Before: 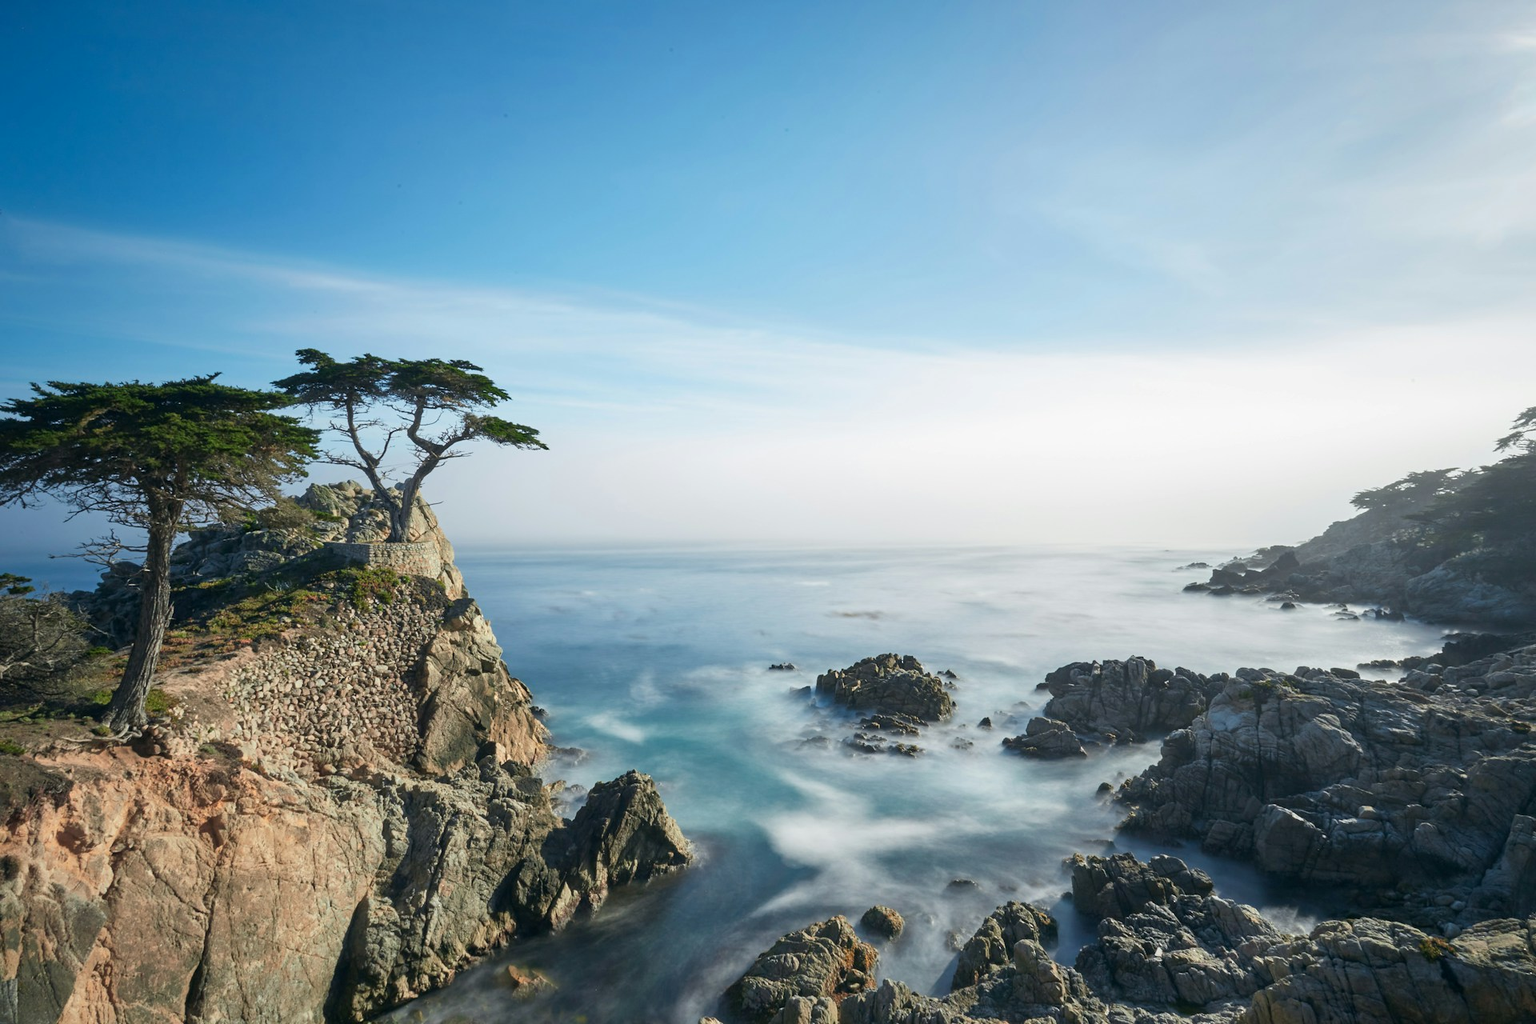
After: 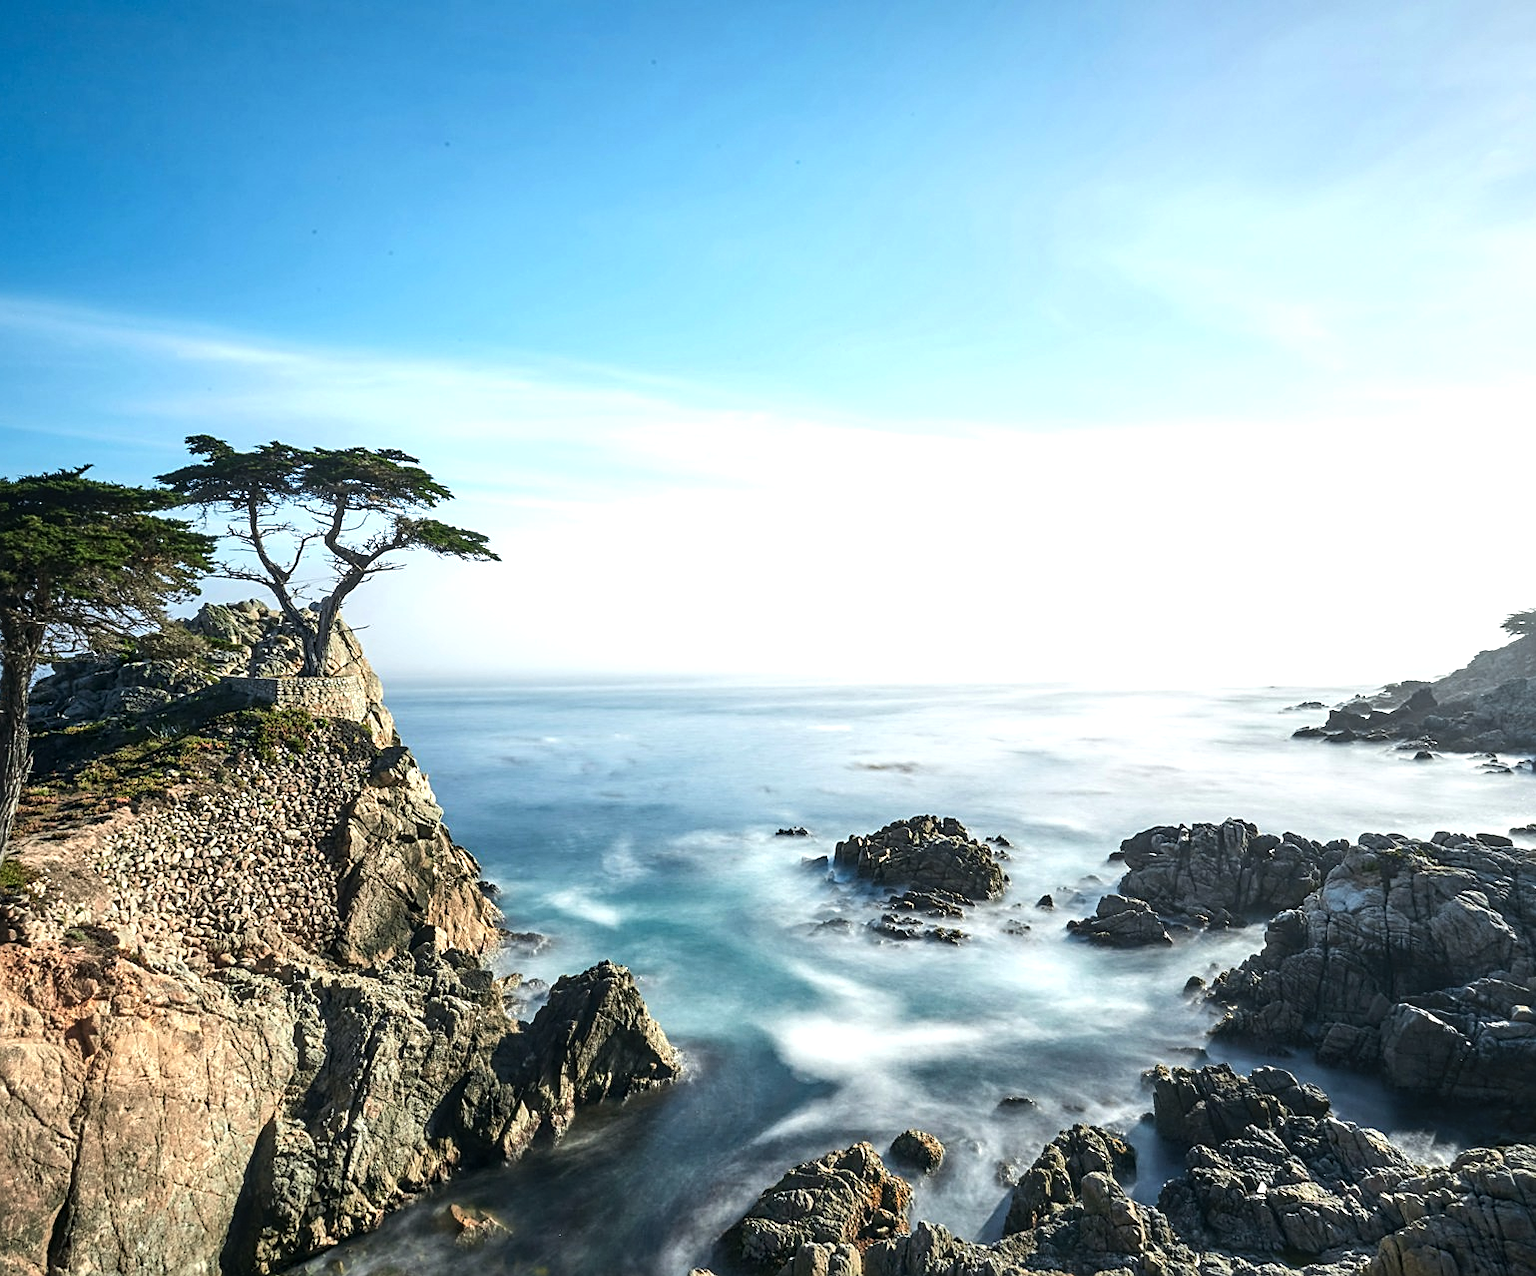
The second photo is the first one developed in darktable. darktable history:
sharpen: on, module defaults
local contrast: on, module defaults
tone equalizer: -8 EV -0.75 EV, -7 EV -0.7 EV, -6 EV -0.6 EV, -5 EV -0.4 EV, -3 EV 0.4 EV, -2 EV 0.6 EV, -1 EV 0.7 EV, +0 EV 0.75 EV, edges refinement/feathering 500, mask exposure compensation -1.57 EV, preserve details no
crop and rotate: left 9.597%, right 10.195%
